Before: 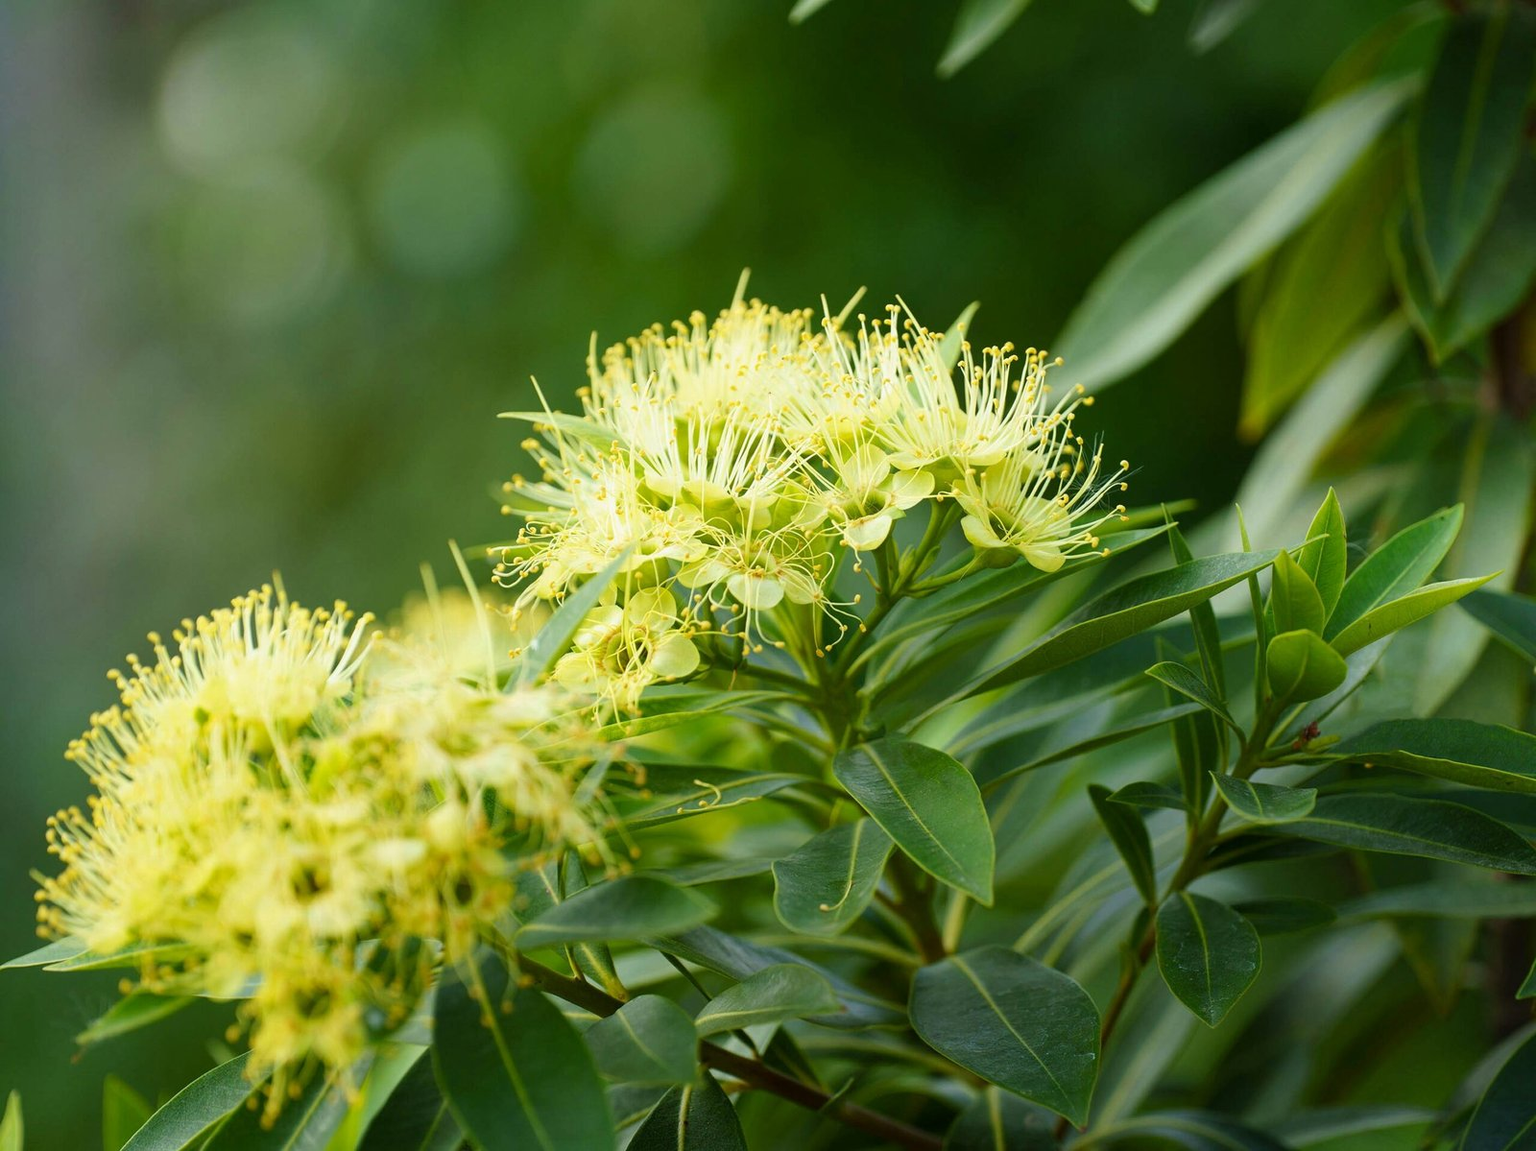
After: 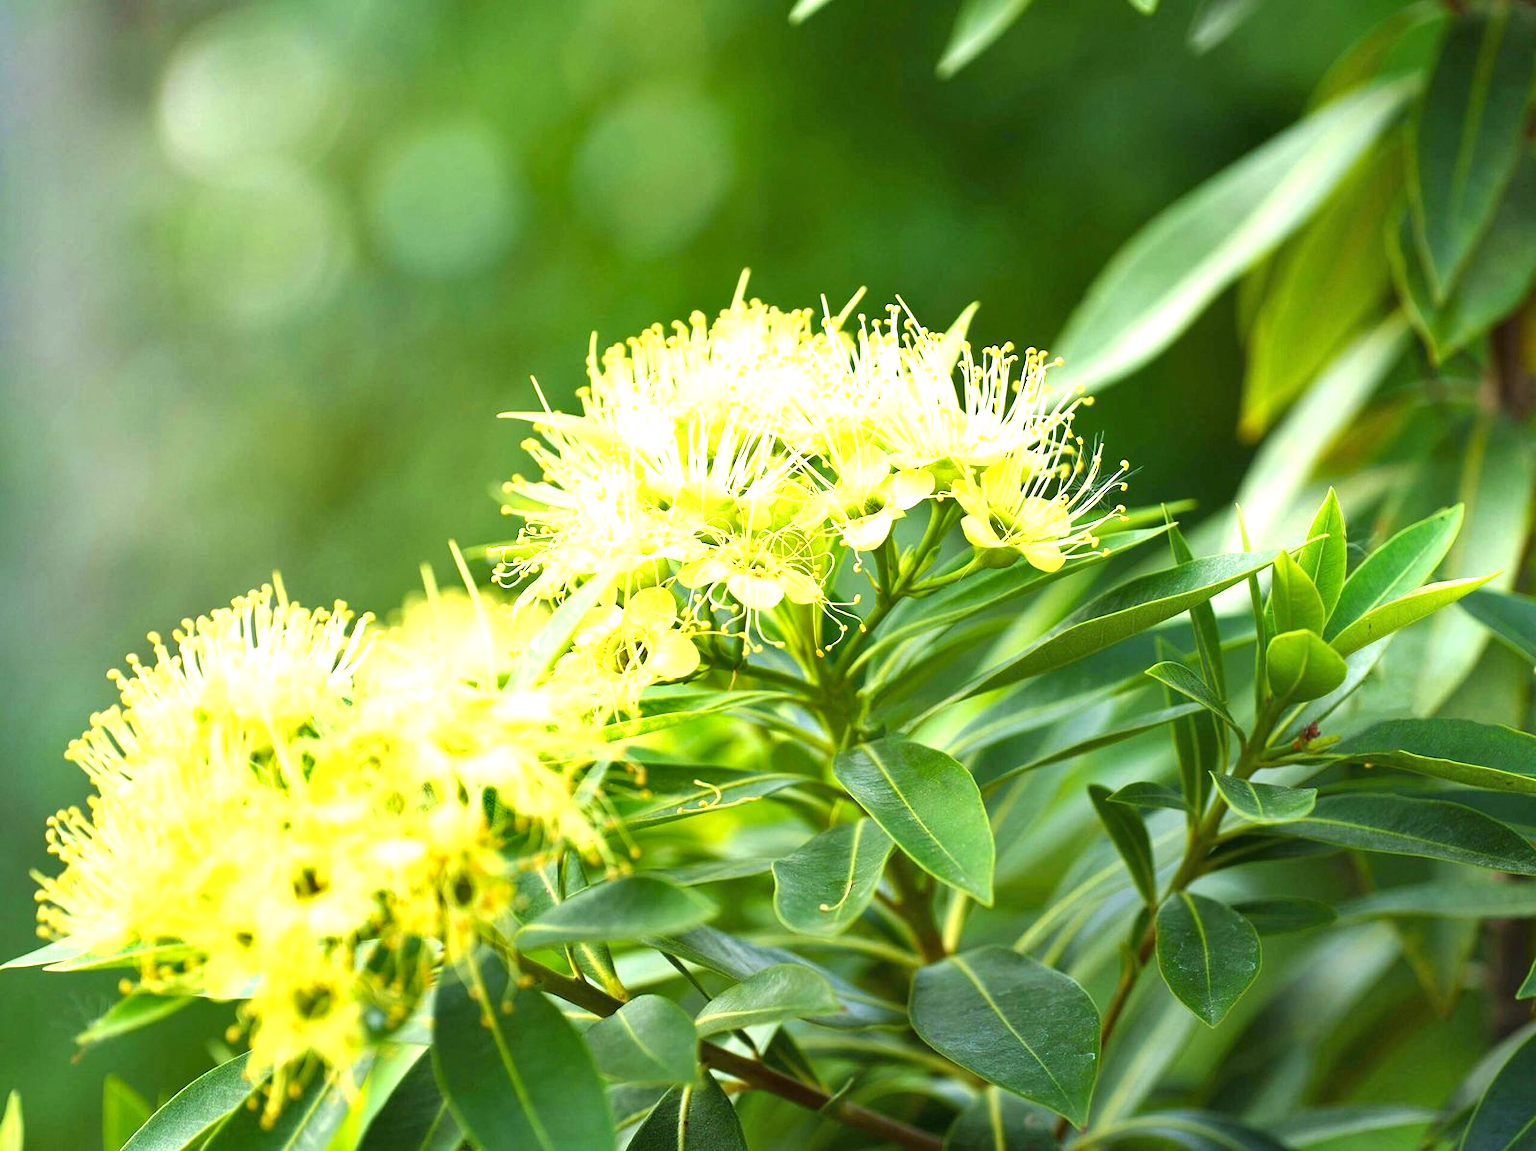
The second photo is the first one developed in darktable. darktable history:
shadows and highlights: shadows 37.09, highlights -27.09, soften with gaussian
exposure: black level correction 0, exposure 1.442 EV, compensate exposure bias true, compensate highlight preservation false
